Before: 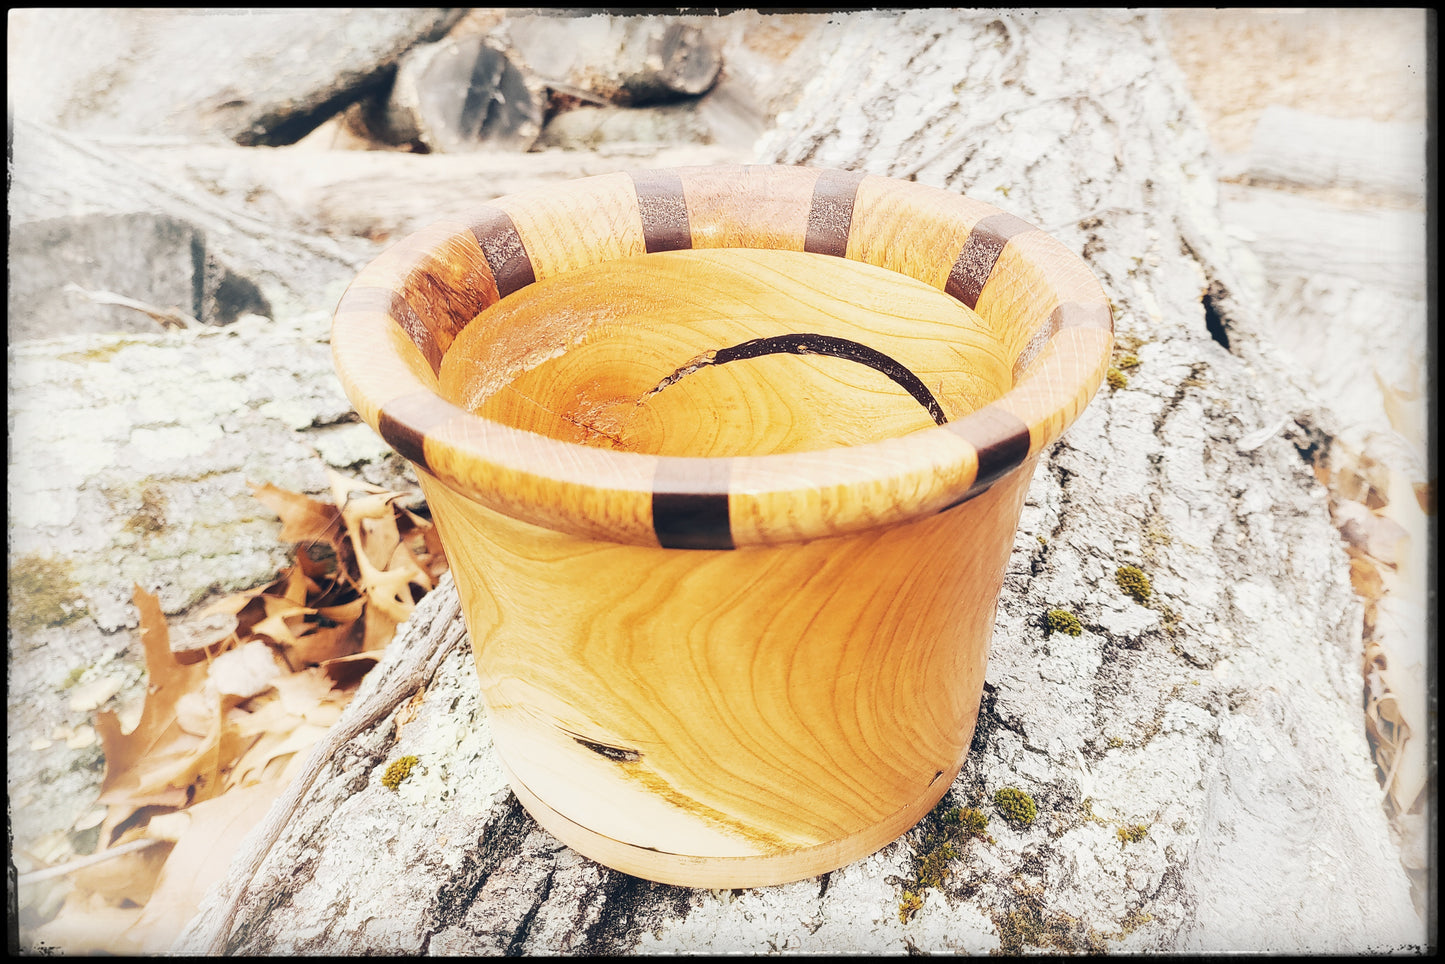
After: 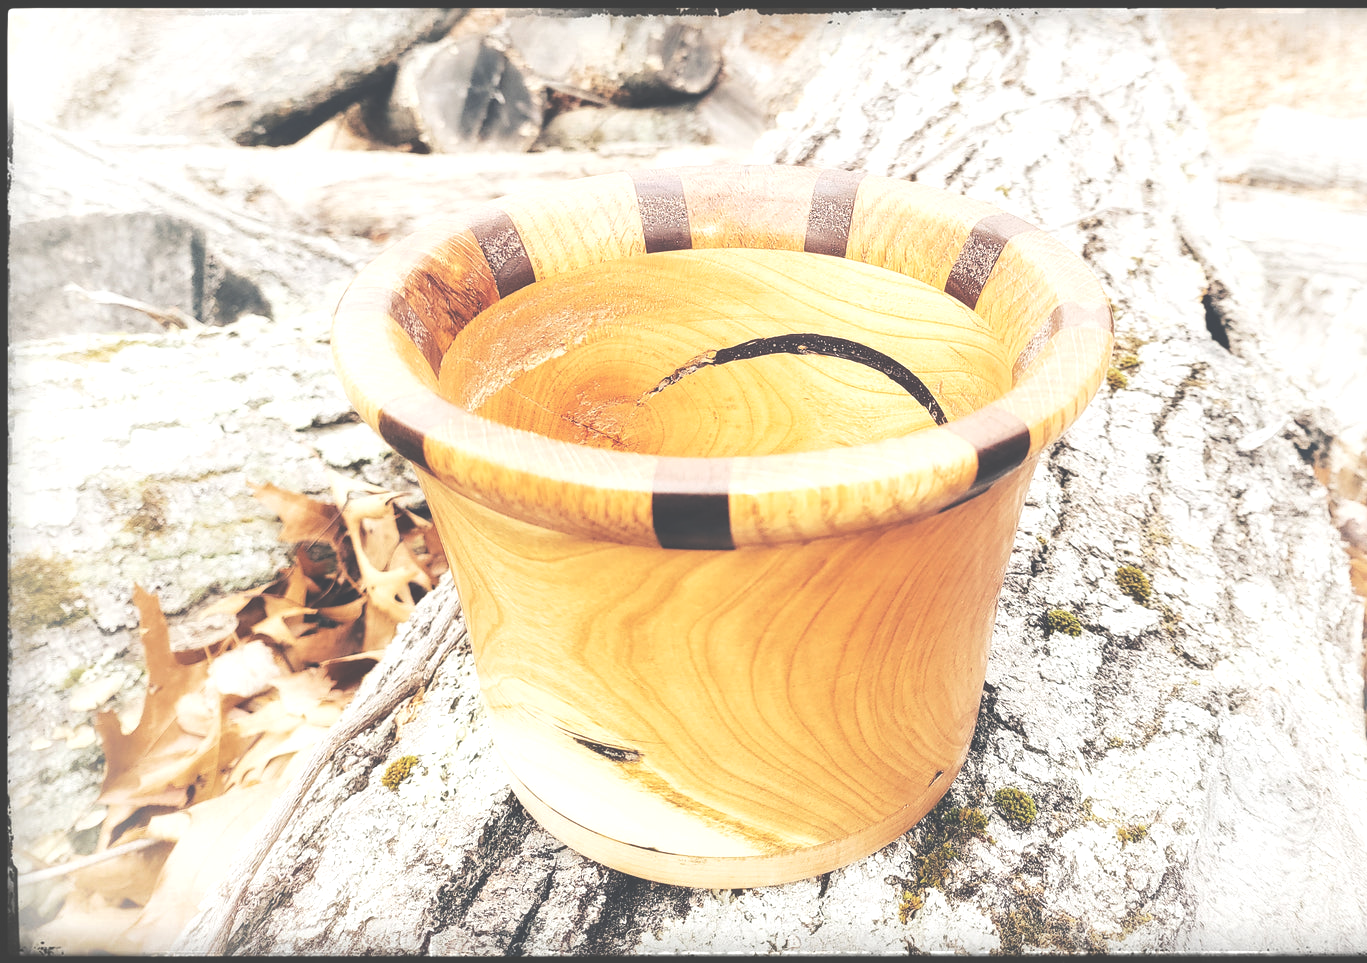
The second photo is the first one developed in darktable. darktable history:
crop and rotate: right 5.393%
exposure: black level correction -0.062, exposure -0.049 EV, compensate highlight preservation false
tone equalizer: -8 EV -0.444 EV, -7 EV -0.427 EV, -6 EV -0.315 EV, -5 EV -0.258 EV, -3 EV 0.191 EV, -2 EV 0.31 EV, -1 EV 0.386 EV, +0 EV 0.415 EV, edges refinement/feathering 500, mask exposure compensation -1.57 EV, preserve details no
